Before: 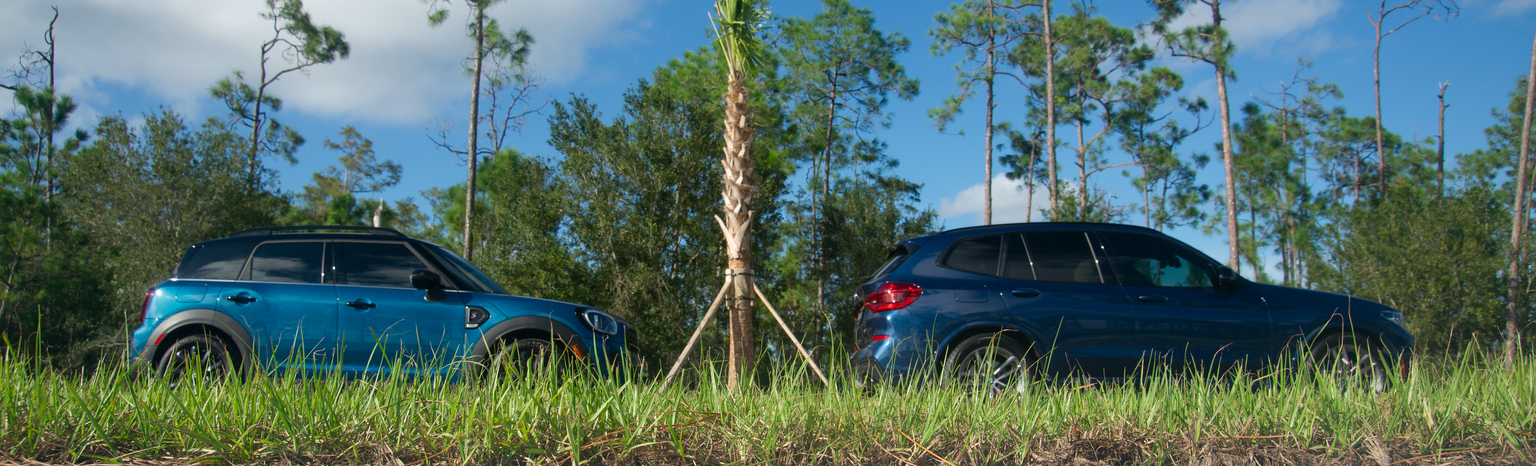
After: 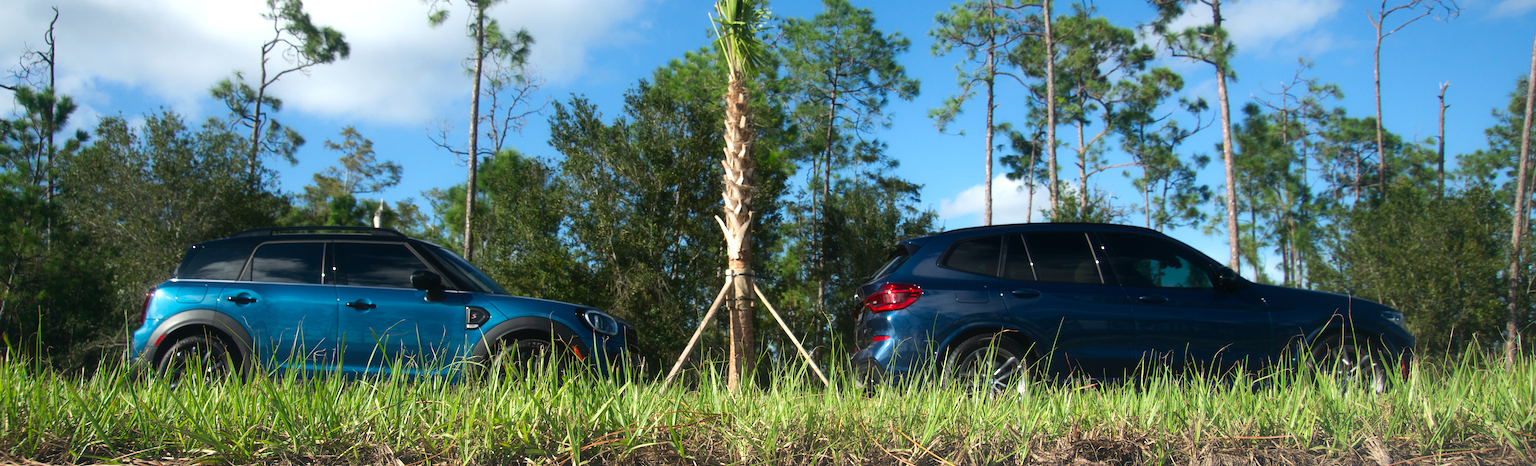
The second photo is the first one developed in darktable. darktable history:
tone equalizer: -8 EV -0.779 EV, -7 EV -0.736 EV, -6 EV -0.615 EV, -5 EV -0.384 EV, -3 EV 0.376 EV, -2 EV 0.6 EV, -1 EV 0.7 EV, +0 EV 0.776 EV, edges refinement/feathering 500, mask exposure compensation -1.57 EV, preserve details no
contrast equalizer: octaves 7, y [[0.511, 0.558, 0.631, 0.632, 0.559, 0.512], [0.5 ×6], [0.507, 0.559, 0.627, 0.644, 0.647, 0.647], [0 ×6], [0 ×6]], mix -0.284
